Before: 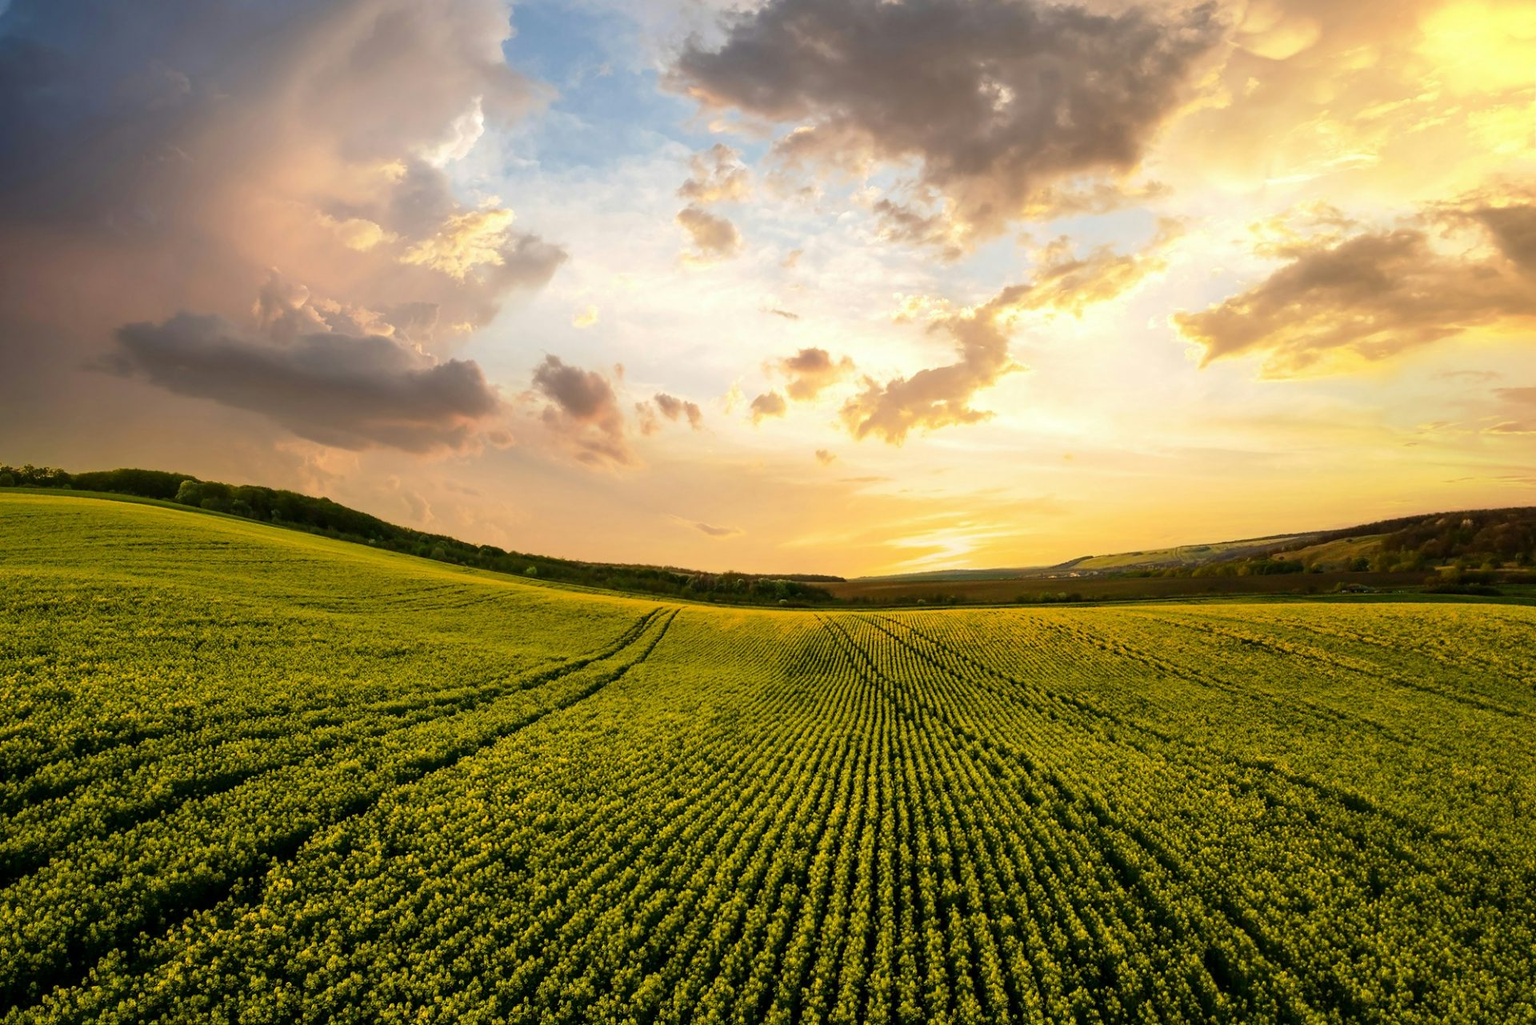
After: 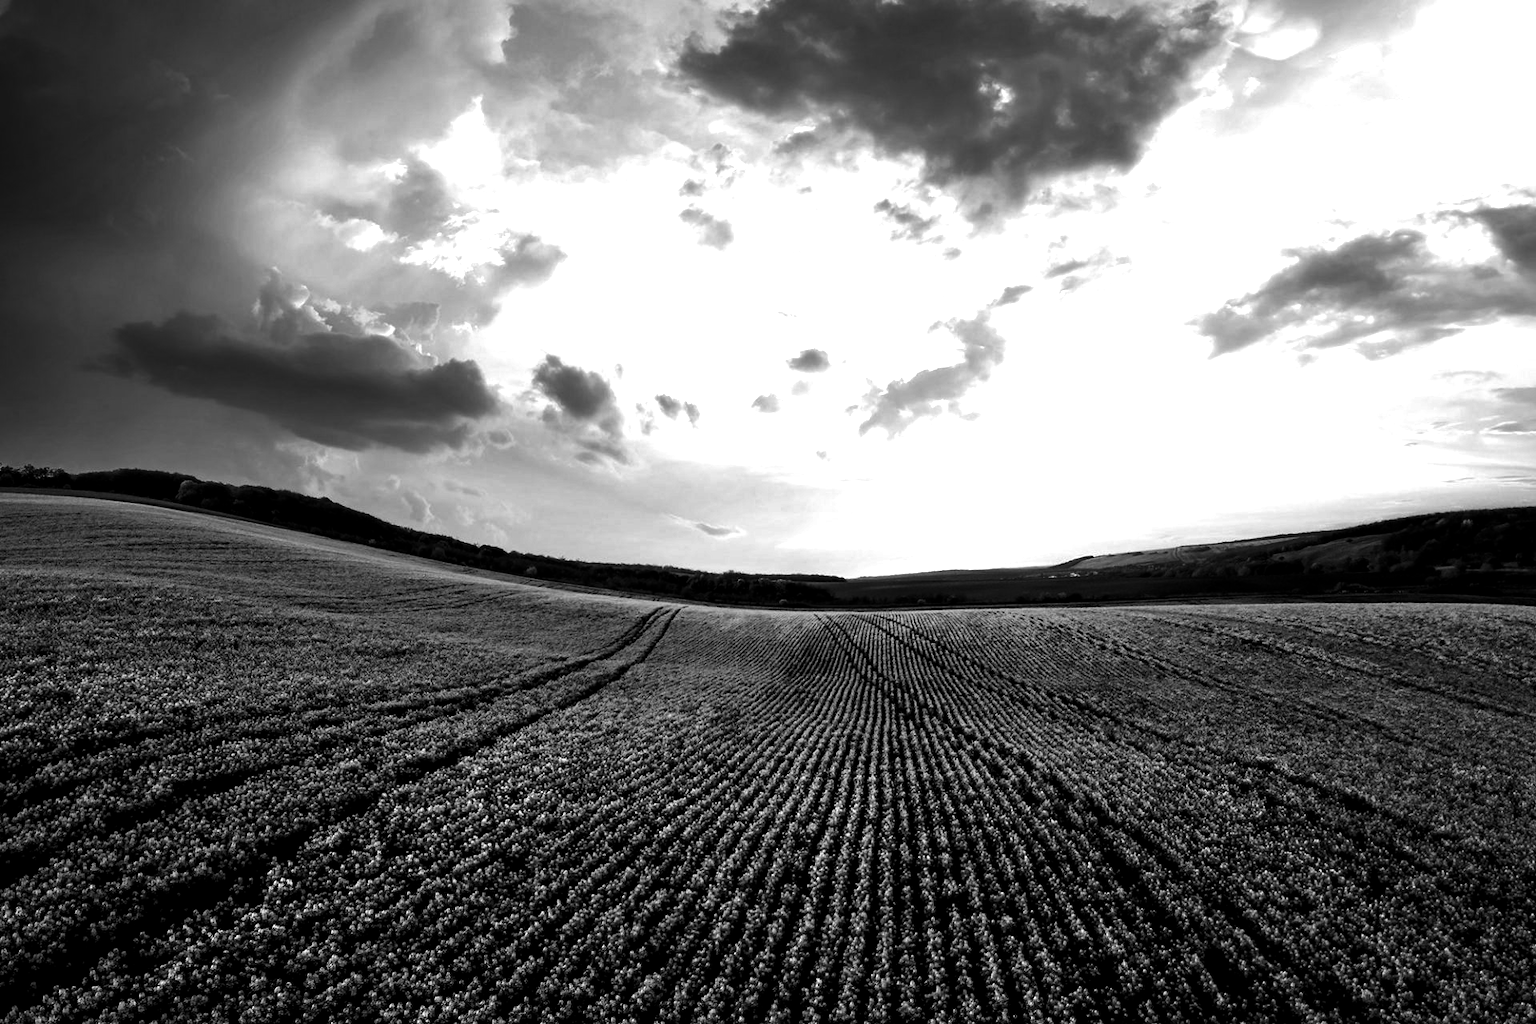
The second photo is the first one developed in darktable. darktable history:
contrast brightness saturation: contrast -0.03, brightness -0.59, saturation -1
exposure: black level correction 0.012, exposure 0.7 EV, compensate exposure bias true, compensate highlight preservation false
